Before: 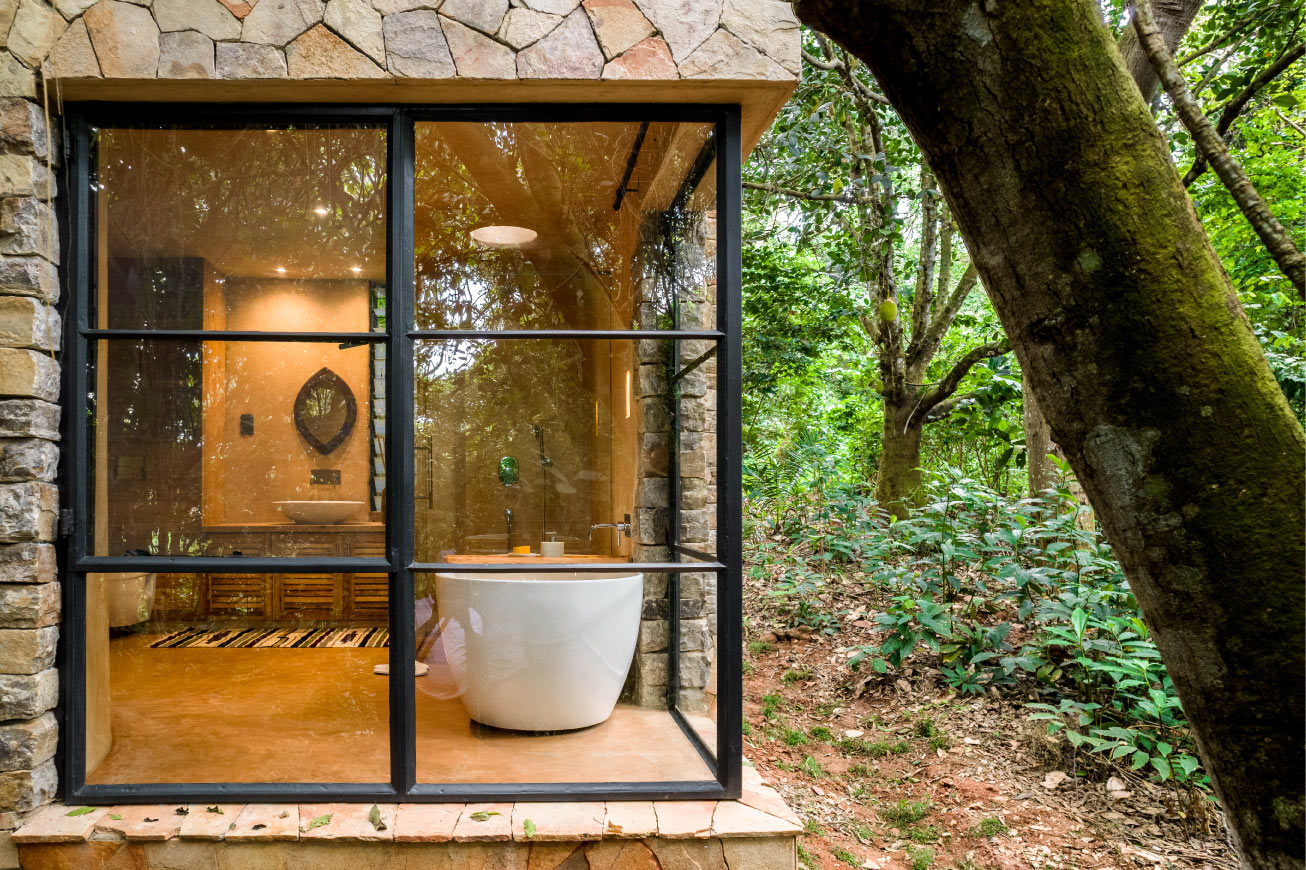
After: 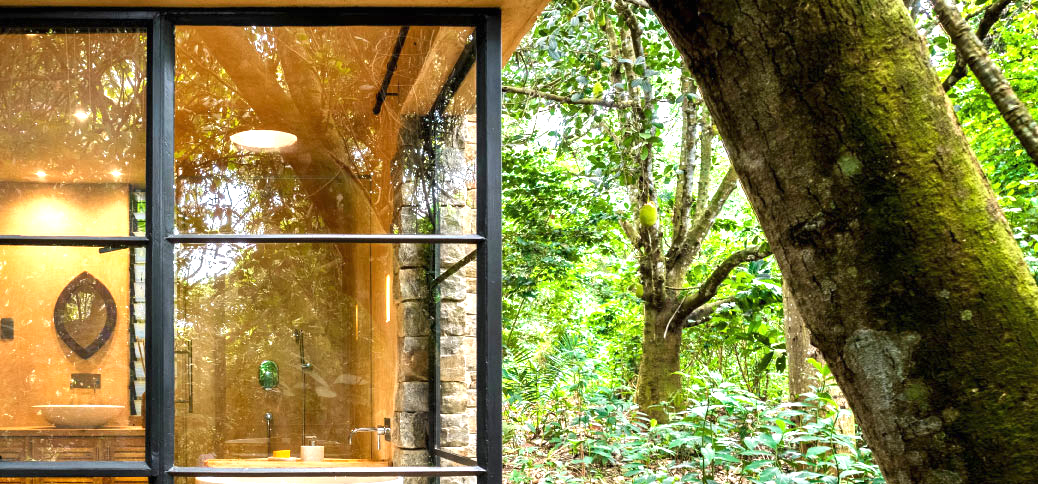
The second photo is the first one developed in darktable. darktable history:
exposure: black level correction 0, exposure 1.173 EV, compensate exposure bias true, compensate highlight preservation false
crop: left 18.38%, top 11.092%, right 2.134%, bottom 33.217%
